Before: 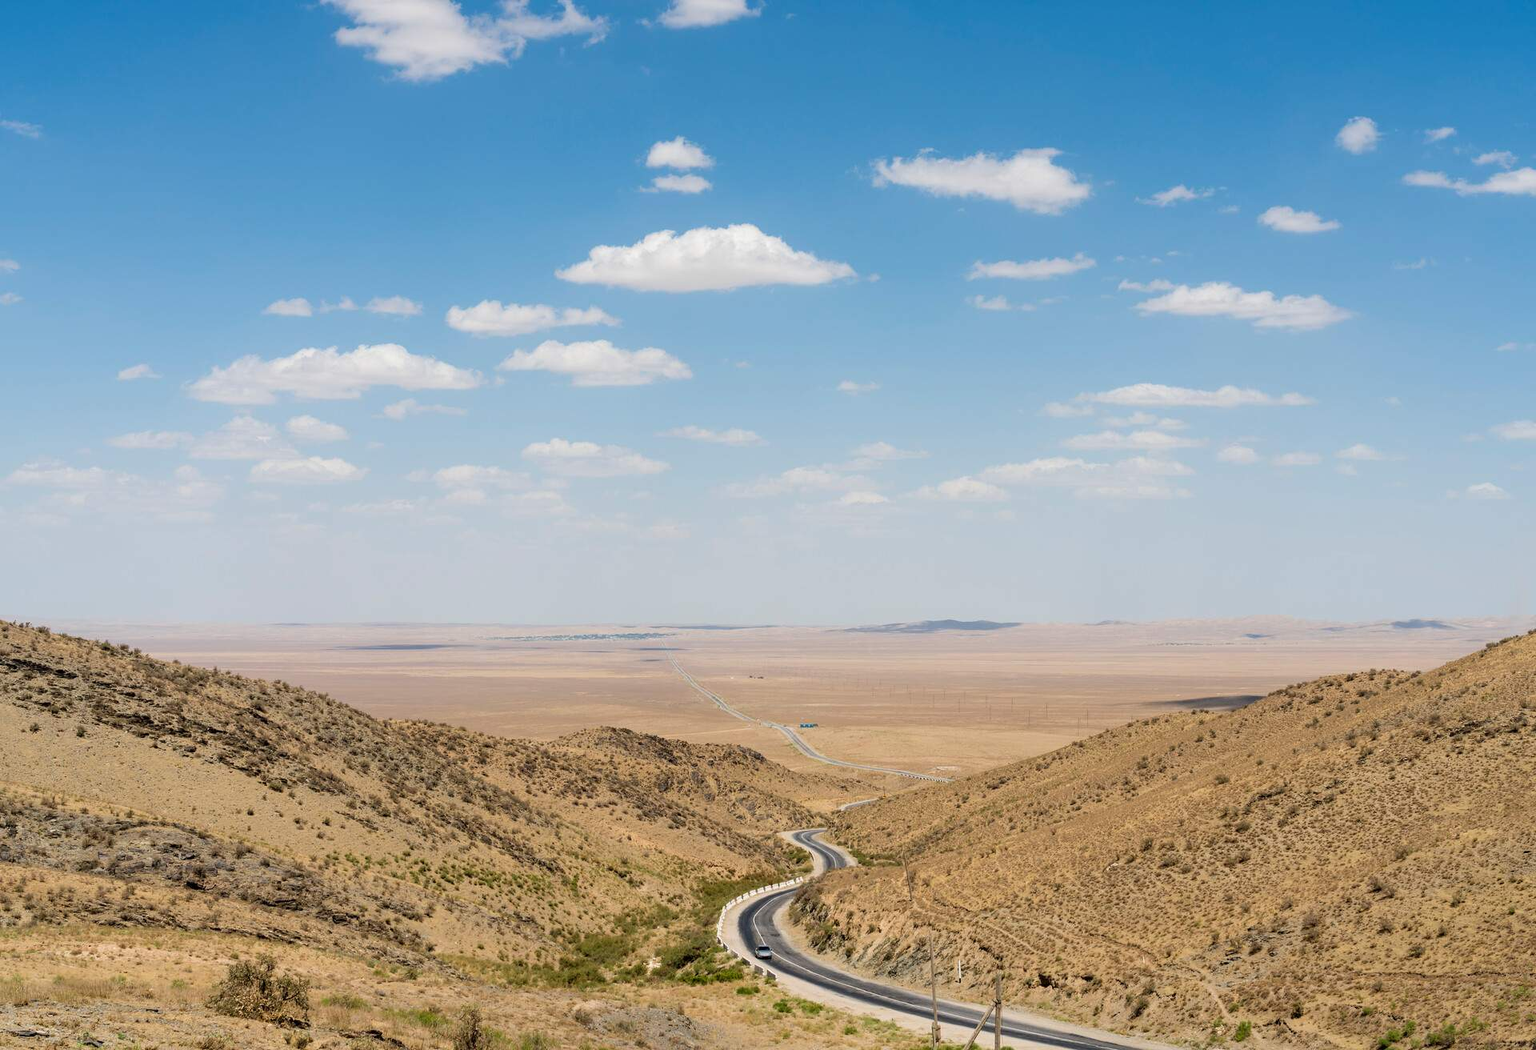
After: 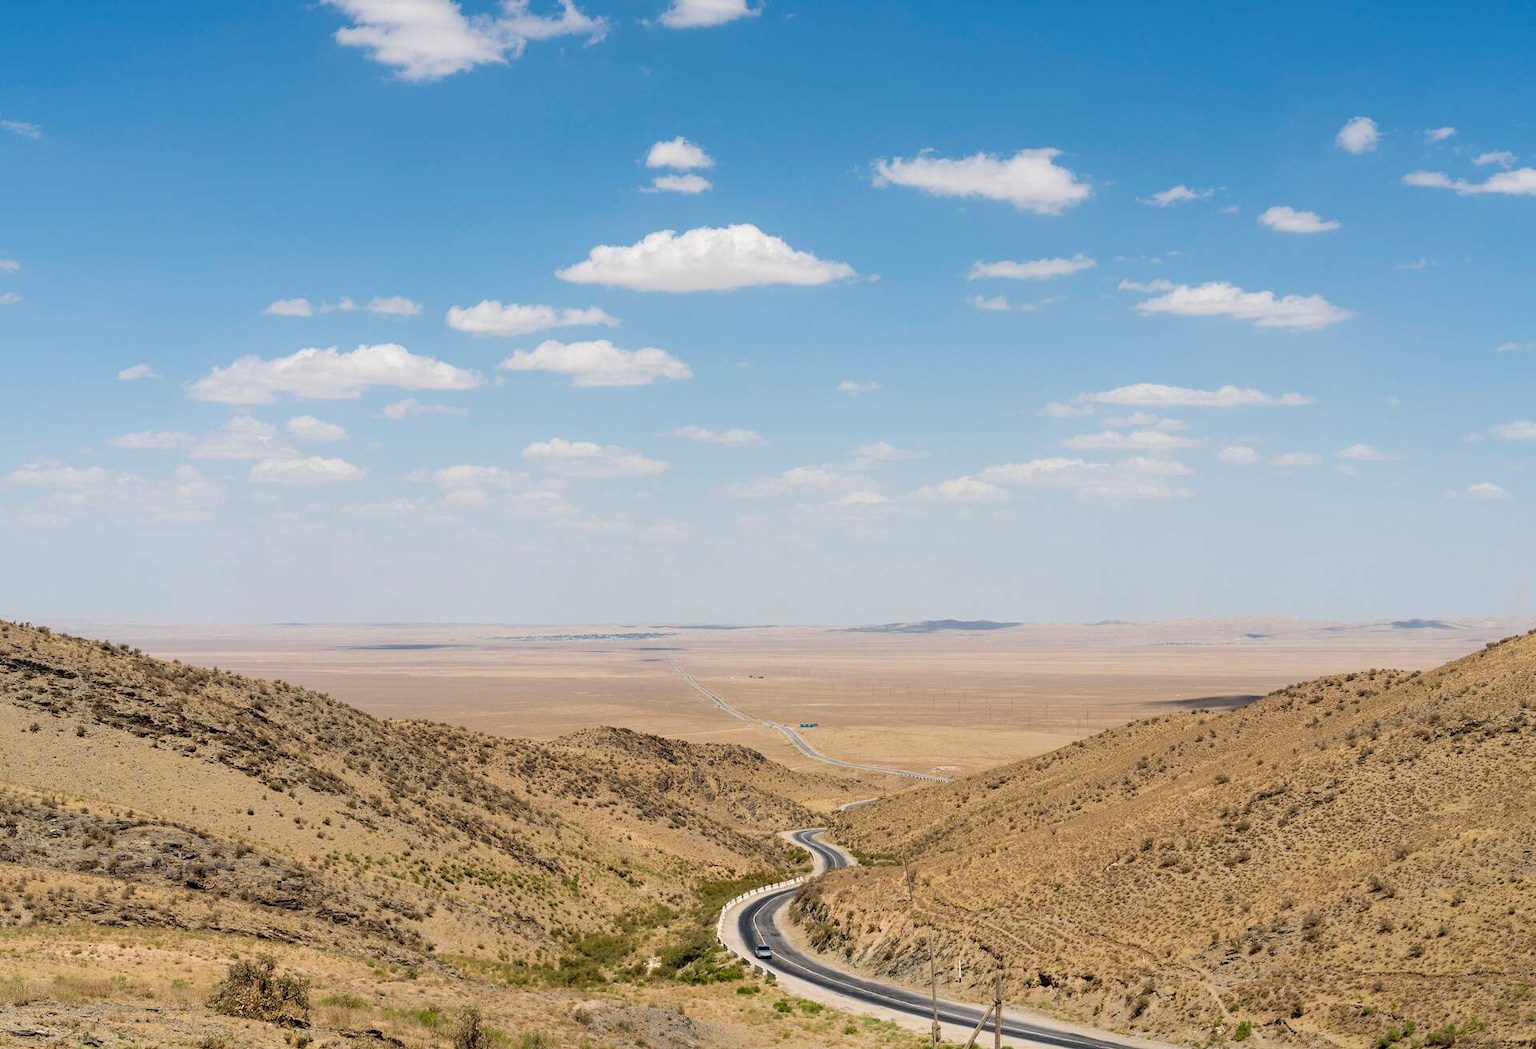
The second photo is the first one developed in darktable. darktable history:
contrast brightness saturation: contrast 0.049
